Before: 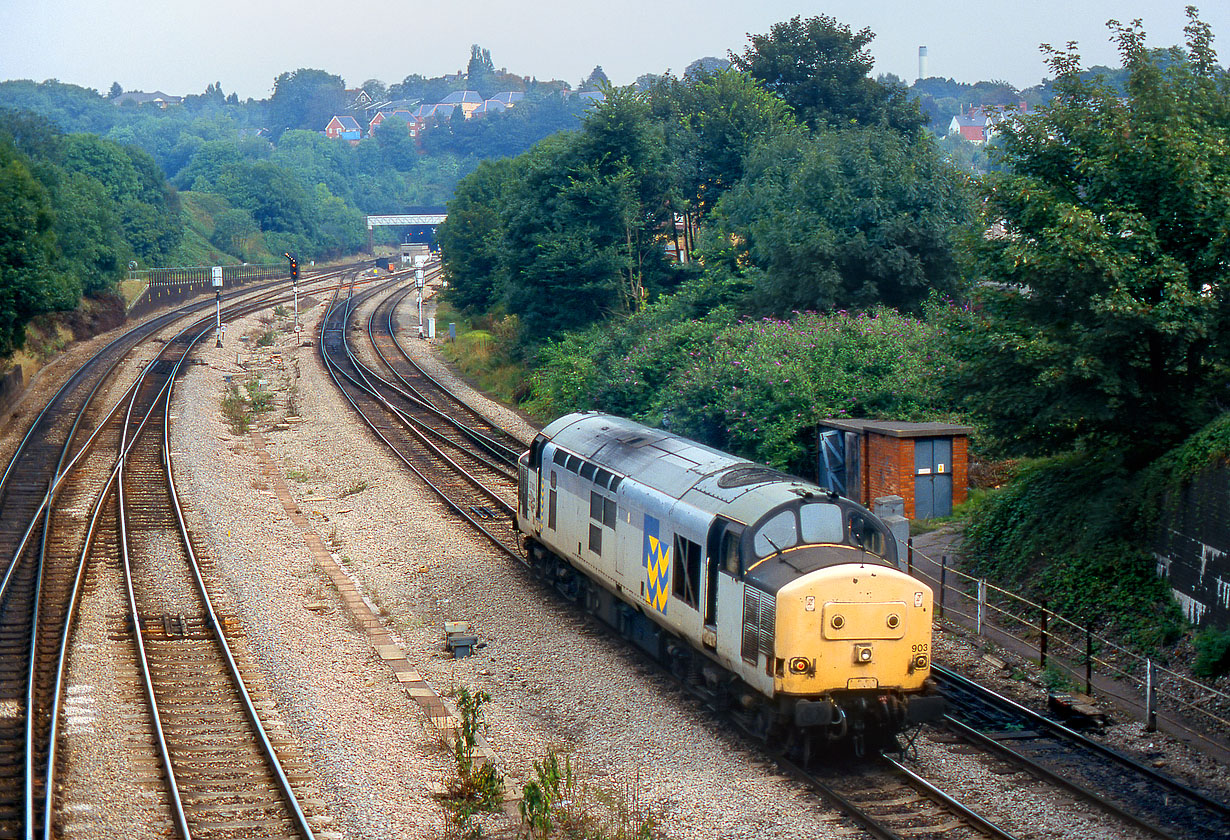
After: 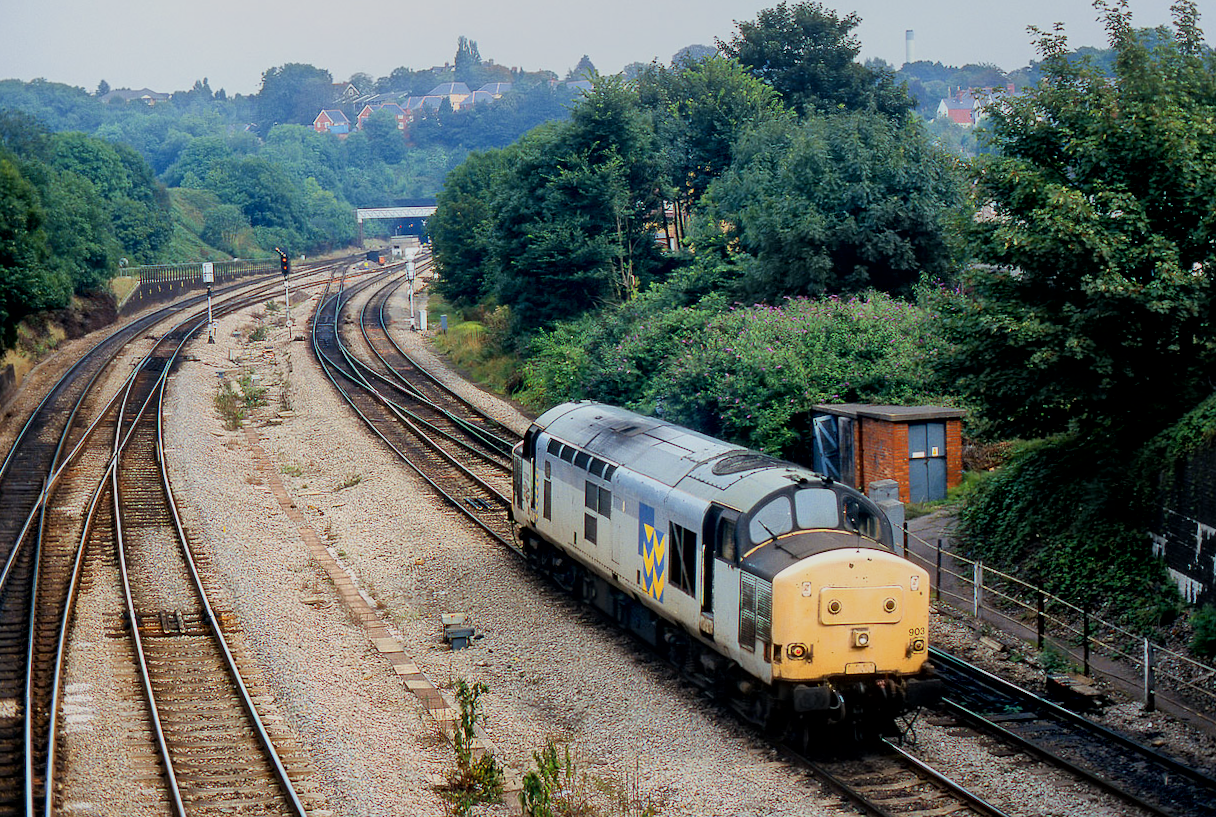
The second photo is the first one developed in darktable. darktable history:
rotate and perspective: rotation -1°, crop left 0.011, crop right 0.989, crop top 0.025, crop bottom 0.975
local contrast: mode bilateral grid, contrast 20, coarseness 100, detail 150%, midtone range 0.2
rgb curve: mode RGB, independent channels
filmic rgb: black relative exposure -7.65 EV, white relative exposure 4.56 EV, hardness 3.61
